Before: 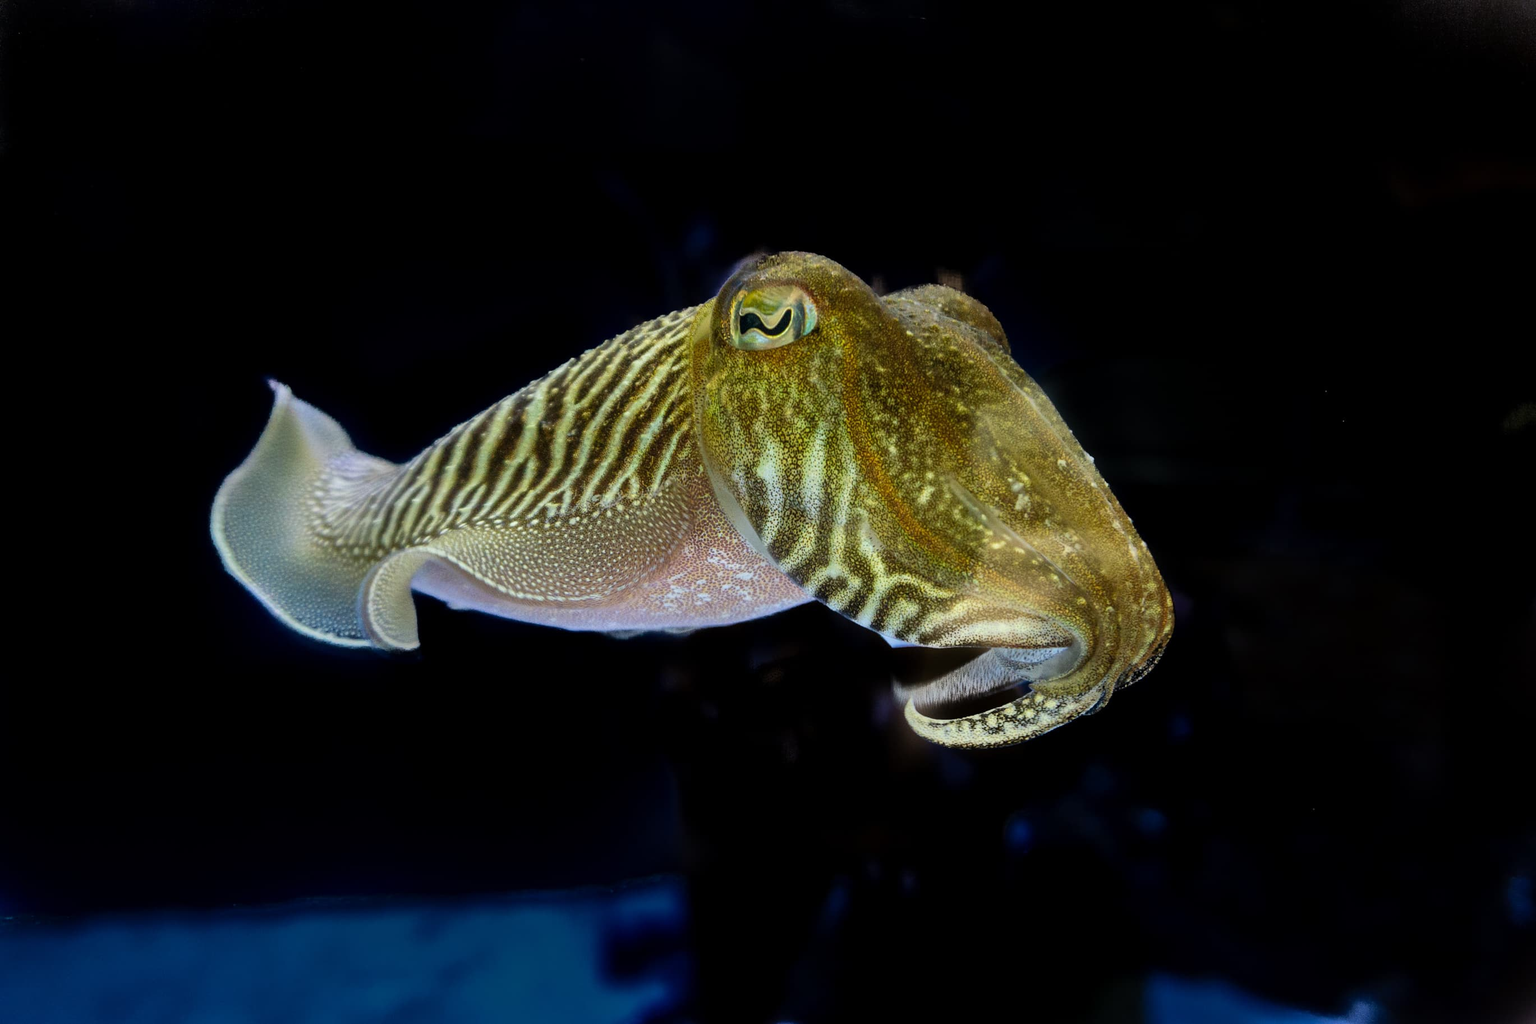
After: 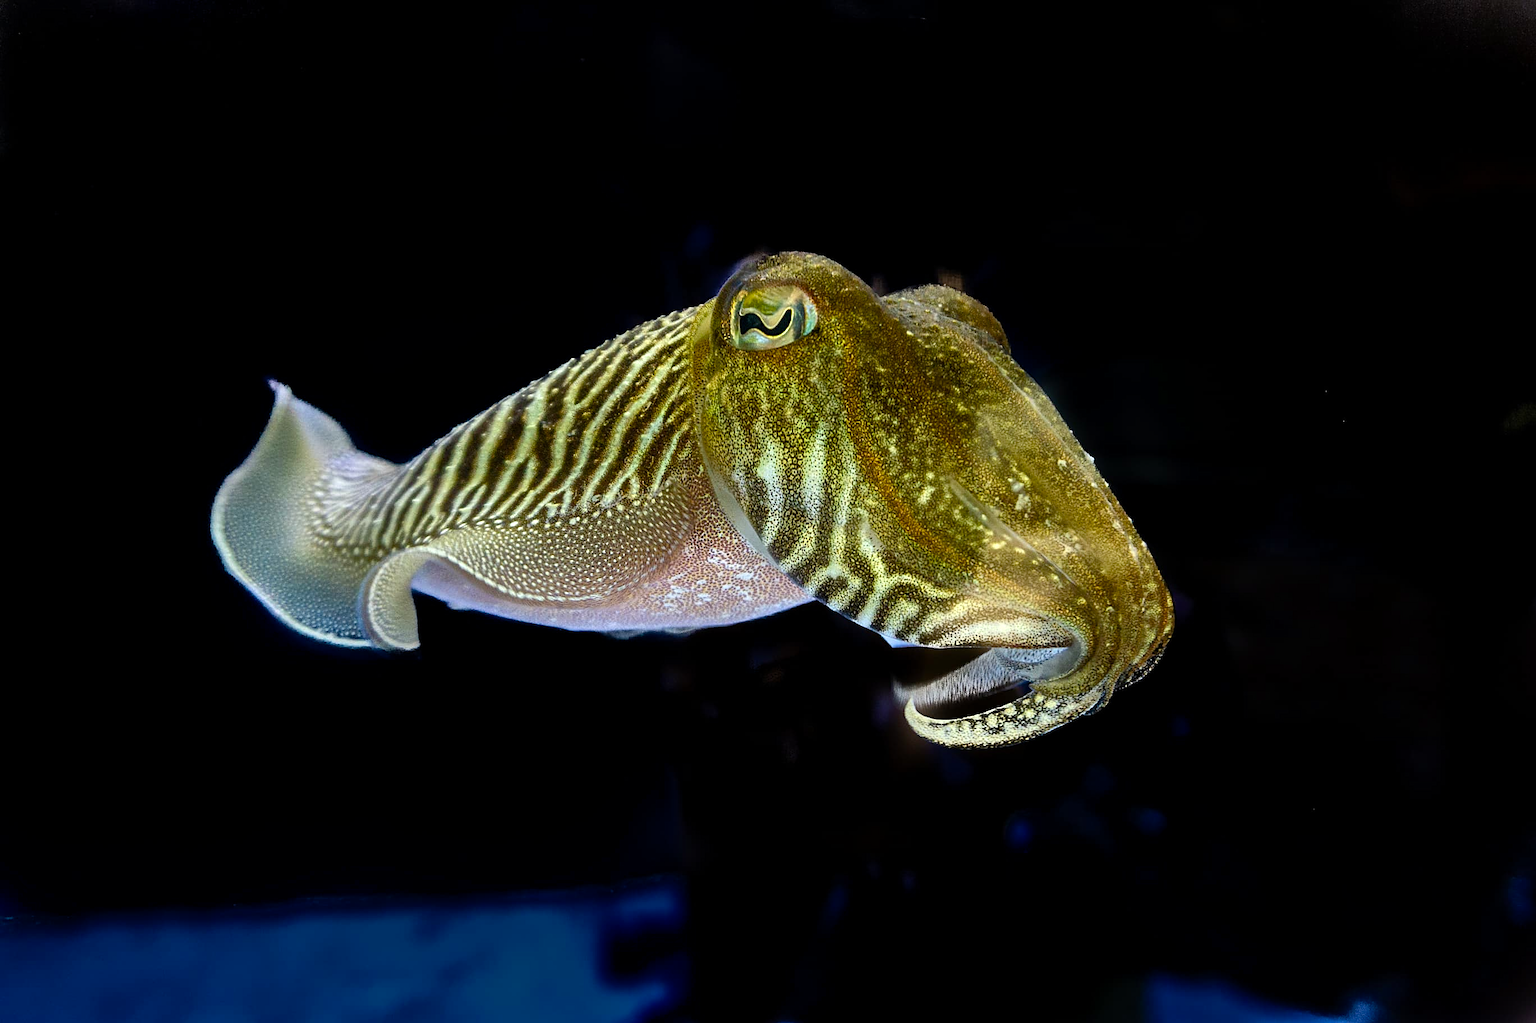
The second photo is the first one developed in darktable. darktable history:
sharpen: on, module defaults
color balance rgb: perceptual saturation grading › global saturation 20%, perceptual saturation grading › highlights -25.554%, perceptual saturation grading › shadows 24.164%, perceptual brilliance grading › highlights 10.895%, perceptual brilliance grading › shadows -11.01%
